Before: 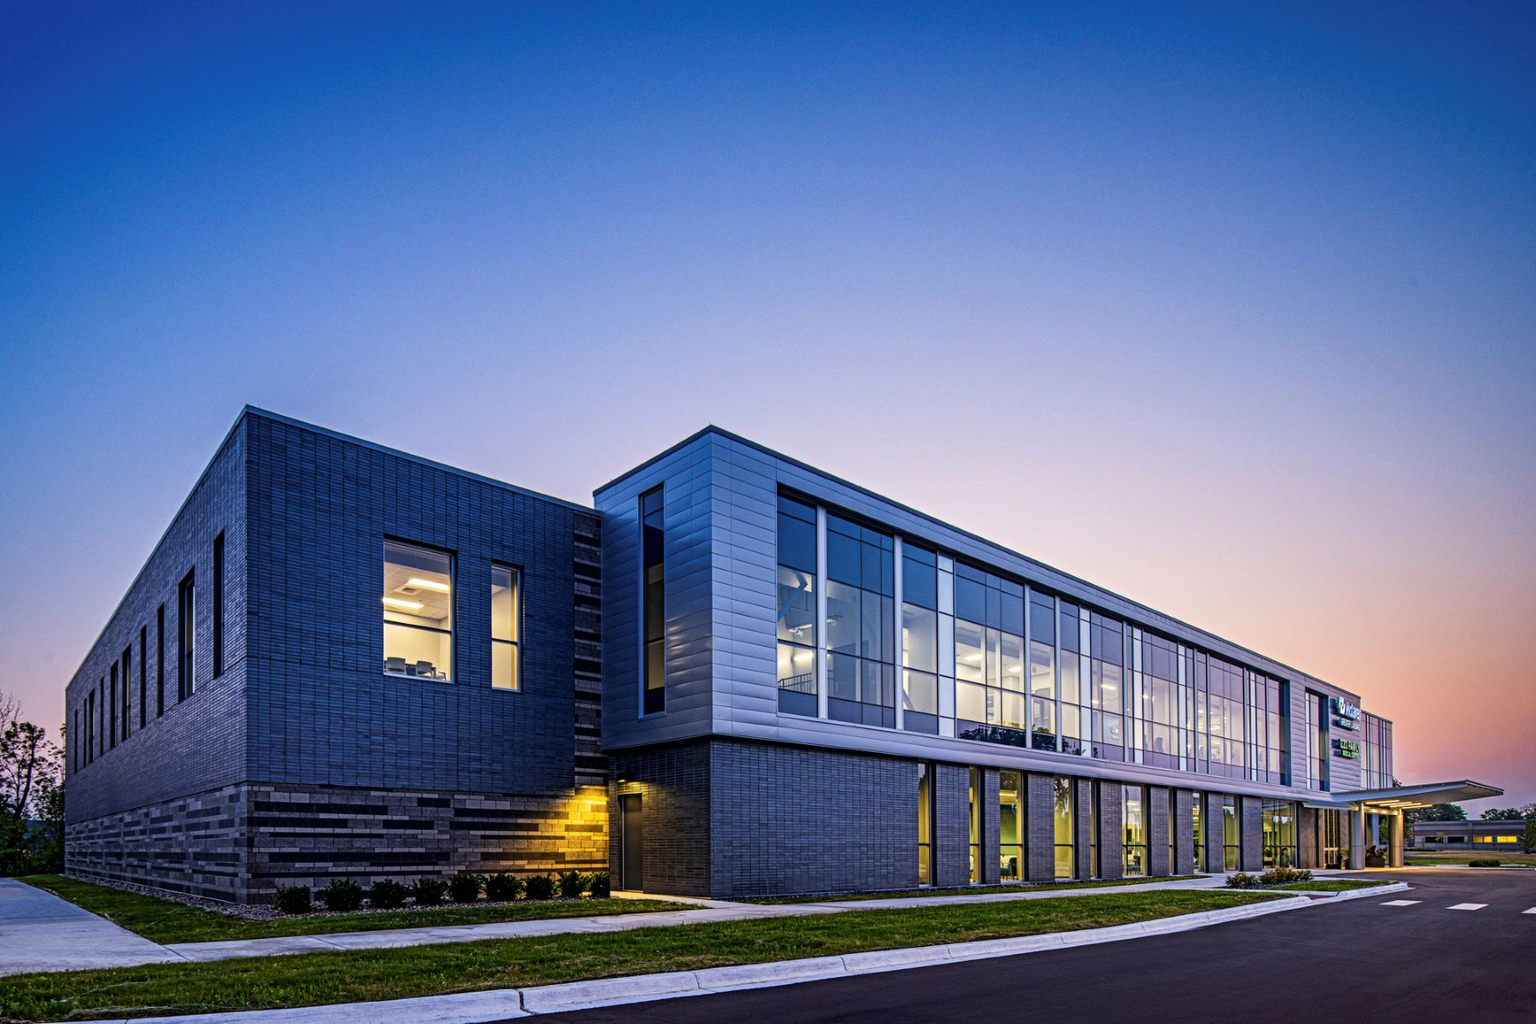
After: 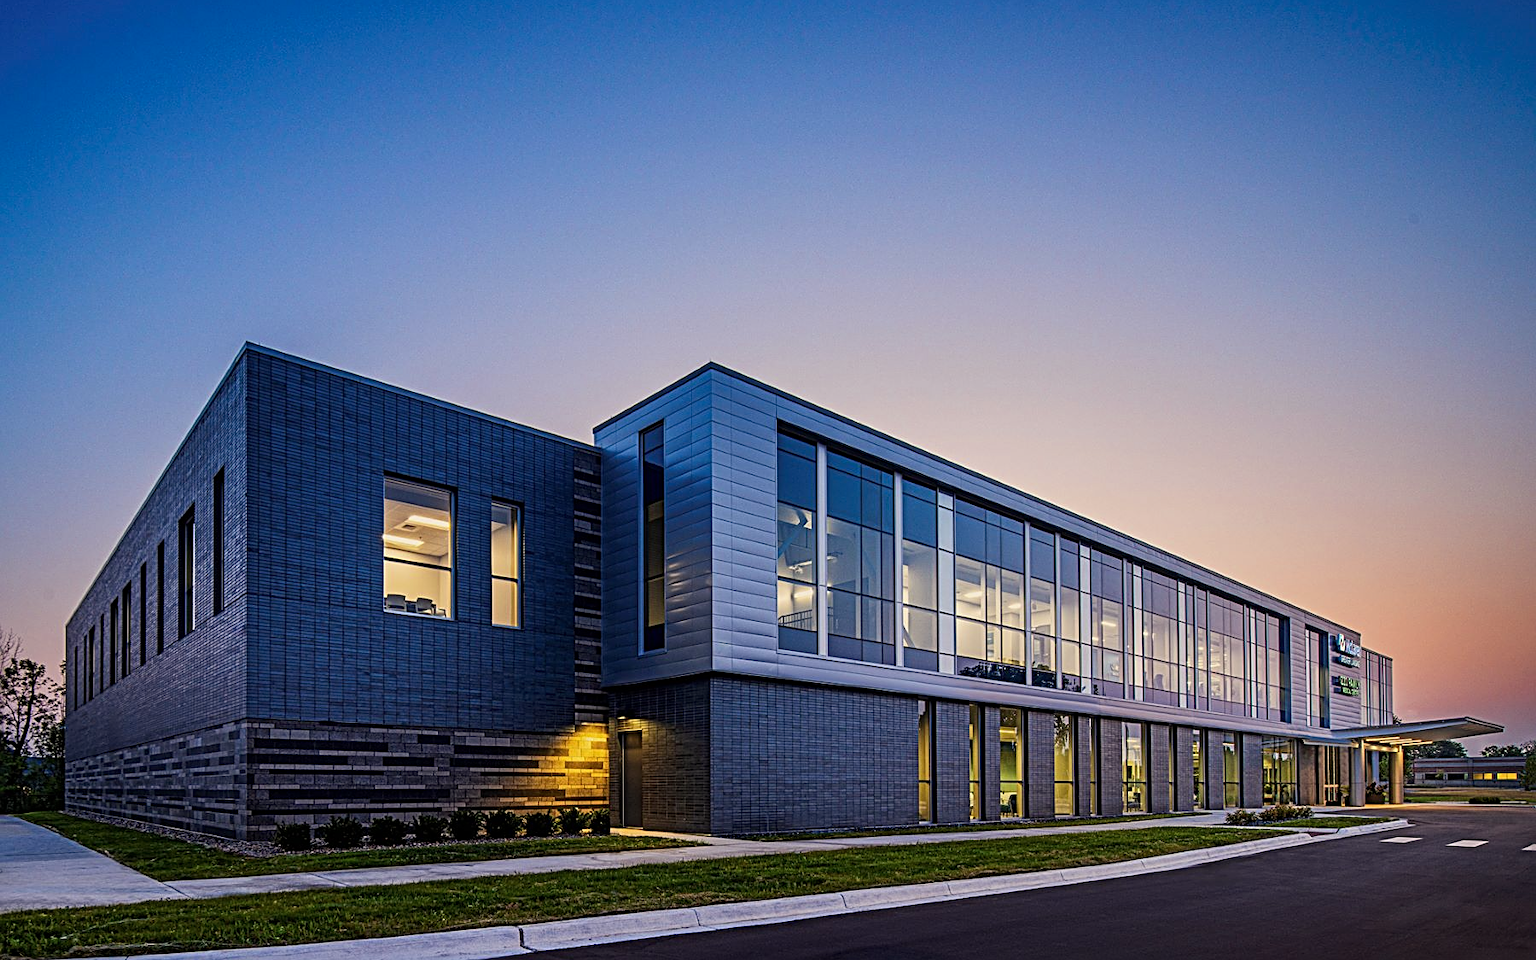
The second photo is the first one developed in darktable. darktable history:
white balance: red 1.045, blue 0.932
sharpen: amount 0.575
crop and rotate: top 6.25%
color zones: curves: ch0 [(0.068, 0.464) (0.25, 0.5) (0.48, 0.508) (0.75, 0.536) (0.886, 0.476) (0.967, 0.456)]; ch1 [(0.066, 0.456) (0.25, 0.5) (0.616, 0.508) (0.746, 0.56) (0.934, 0.444)]
exposure: exposure -0.293 EV, compensate highlight preservation false
